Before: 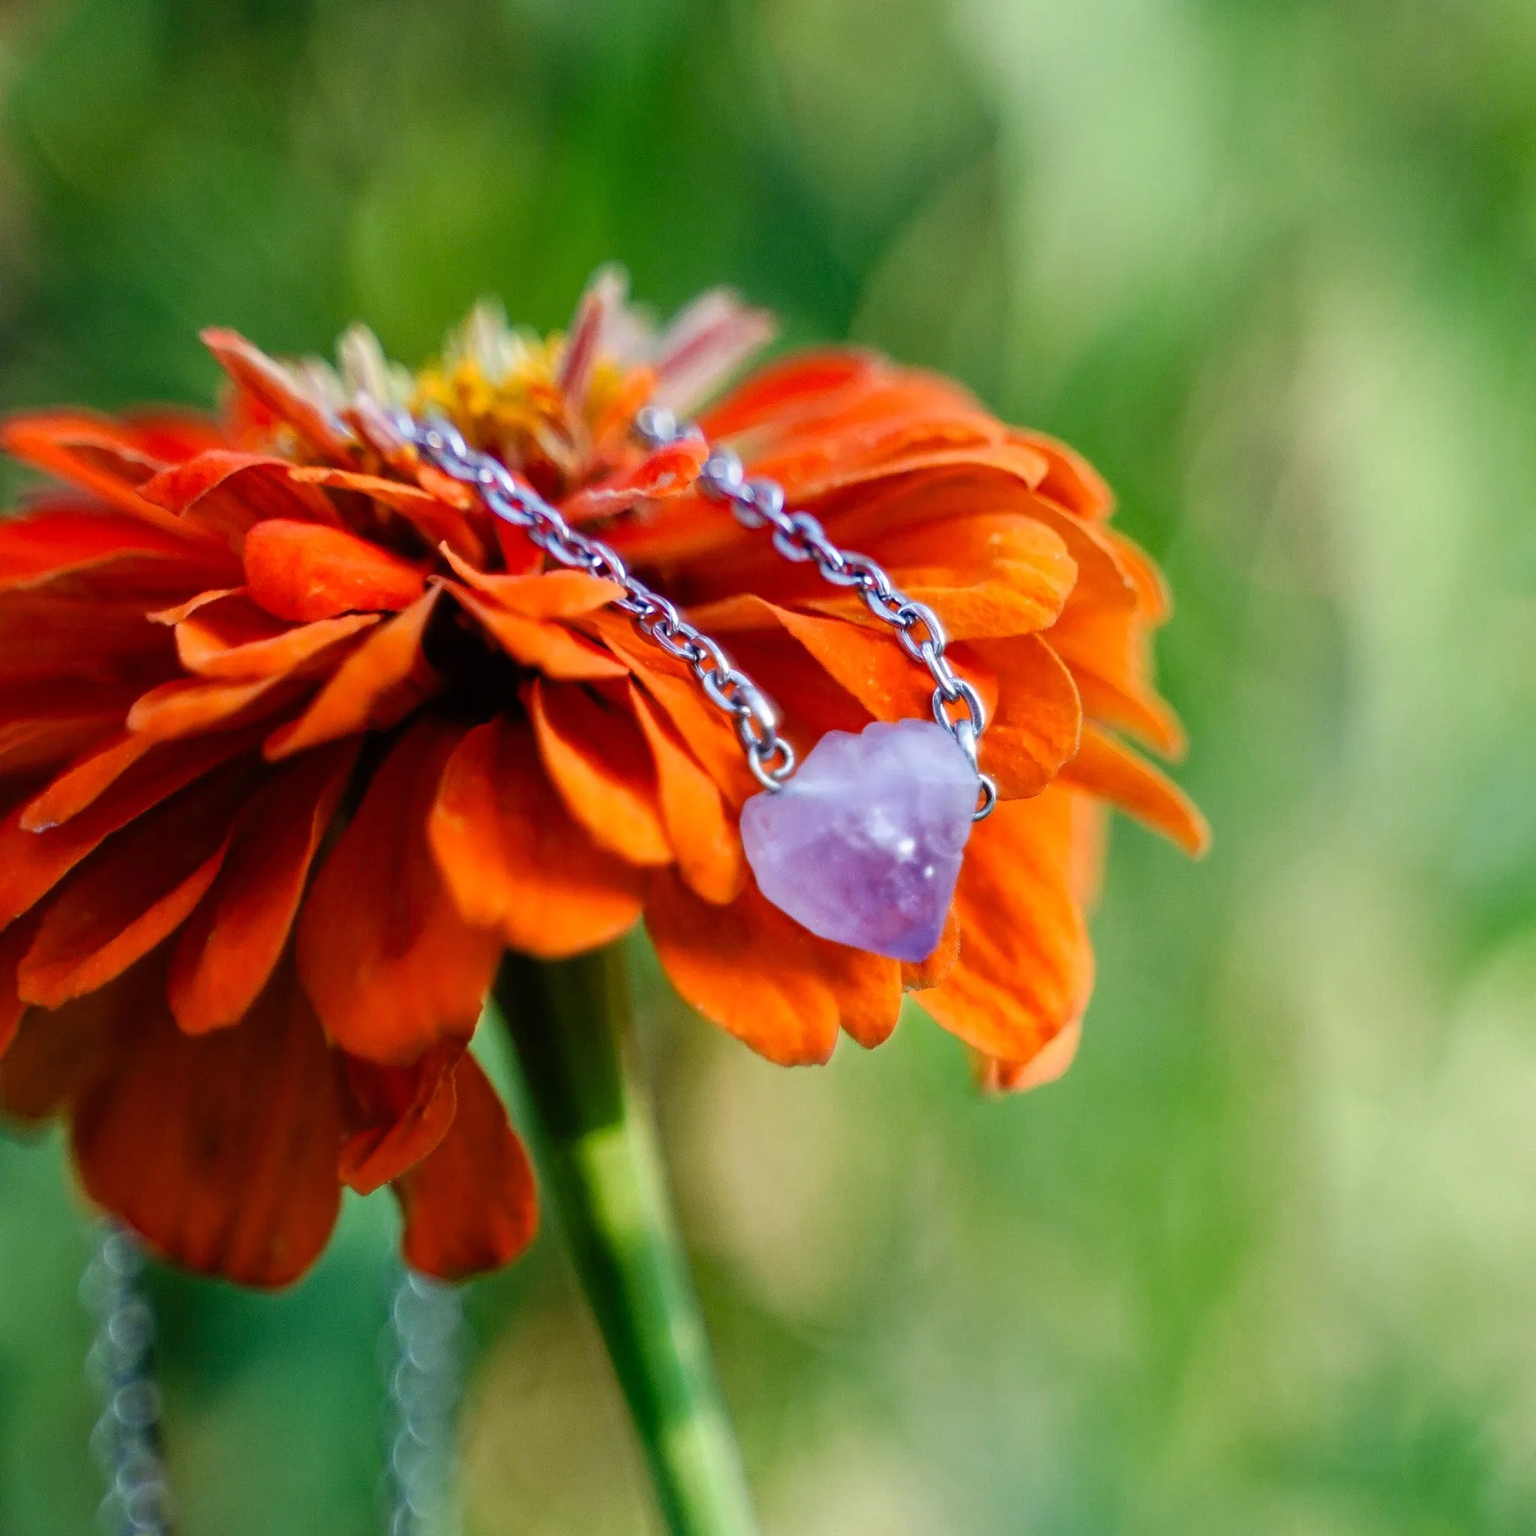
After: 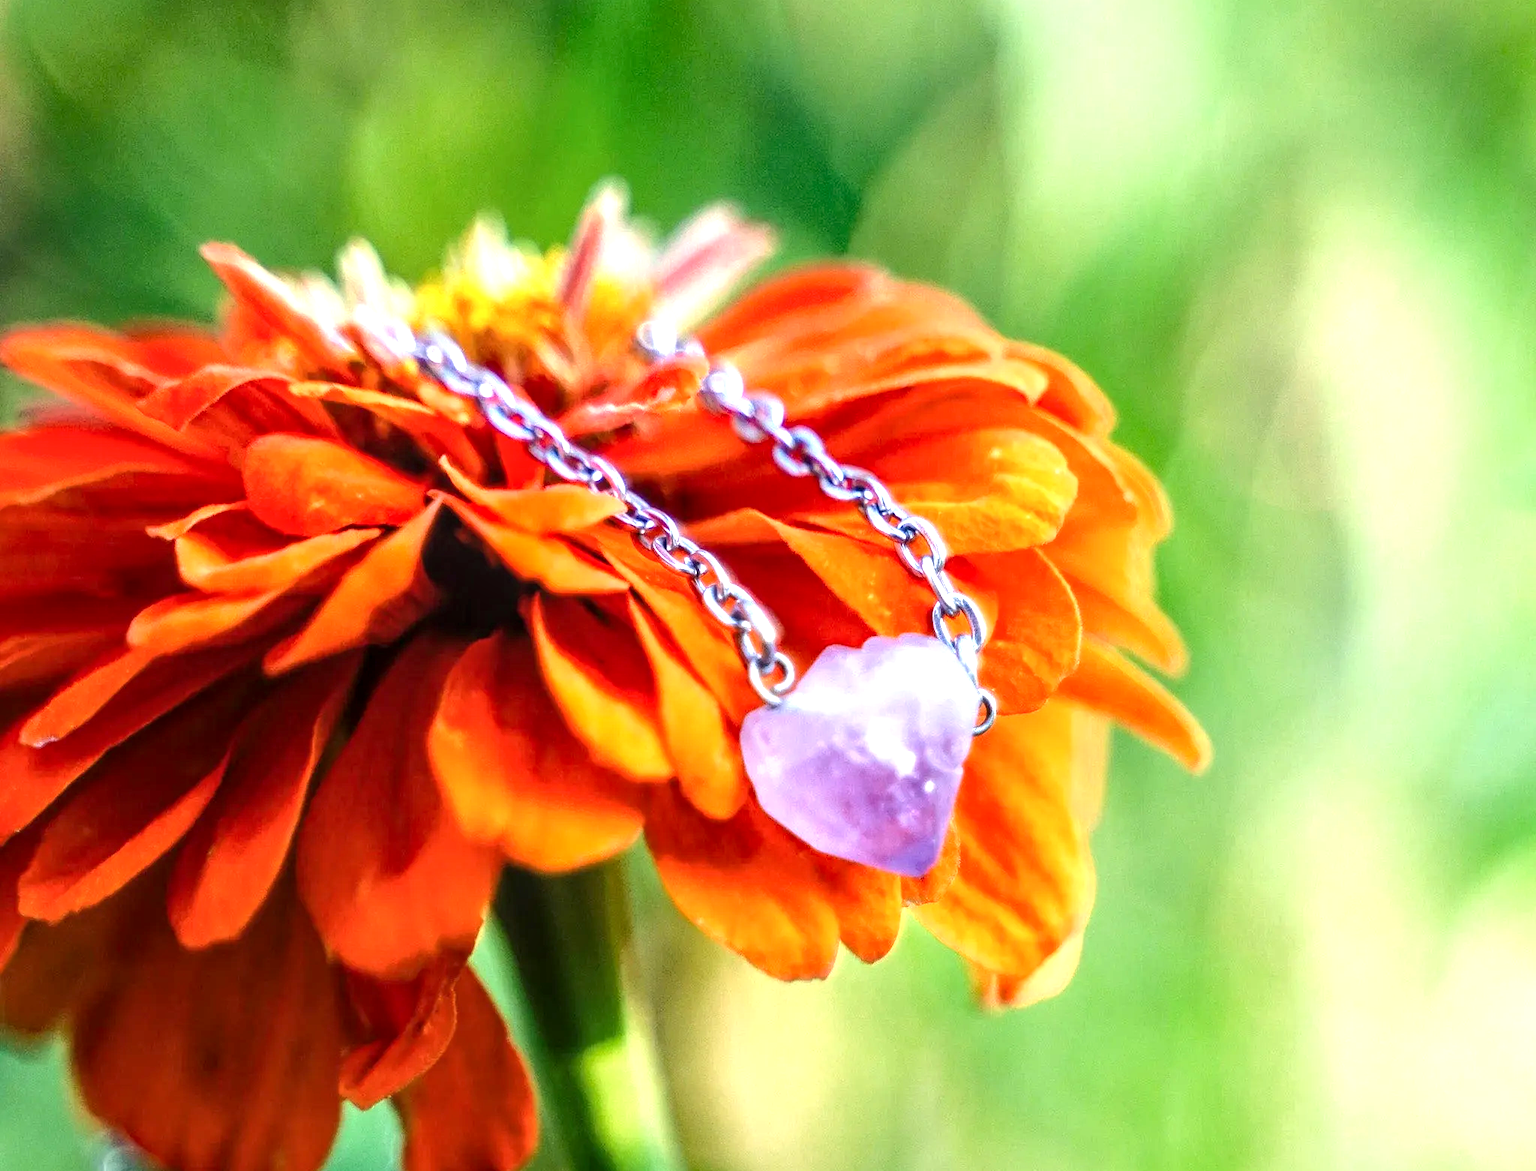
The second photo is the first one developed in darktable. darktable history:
crop: top 5.595%, bottom 18.101%
exposure: black level correction 0, exposure 1.103 EV, compensate highlight preservation false
local contrast: on, module defaults
tone equalizer: on, module defaults
tone curve: curves: ch0 [(0, 0) (0.003, 0.003) (0.011, 0.011) (0.025, 0.024) (0.044, 0.043) (0.069, 0.068) (0.1, 0.098) (0.136, 0.133) (0.177, 0.173) (0.224, 0.22) (0.277, 0.271) (0.335, 0.328) (0.399, 0.39) (0.468, 0.458) (0.543, 0.563) (0.623, 0.64) (0.709, 0.722) (0.801, 0.809) (0.898, 0.902) (1, 1)], color space Lab, independent channels, preserve colors none
